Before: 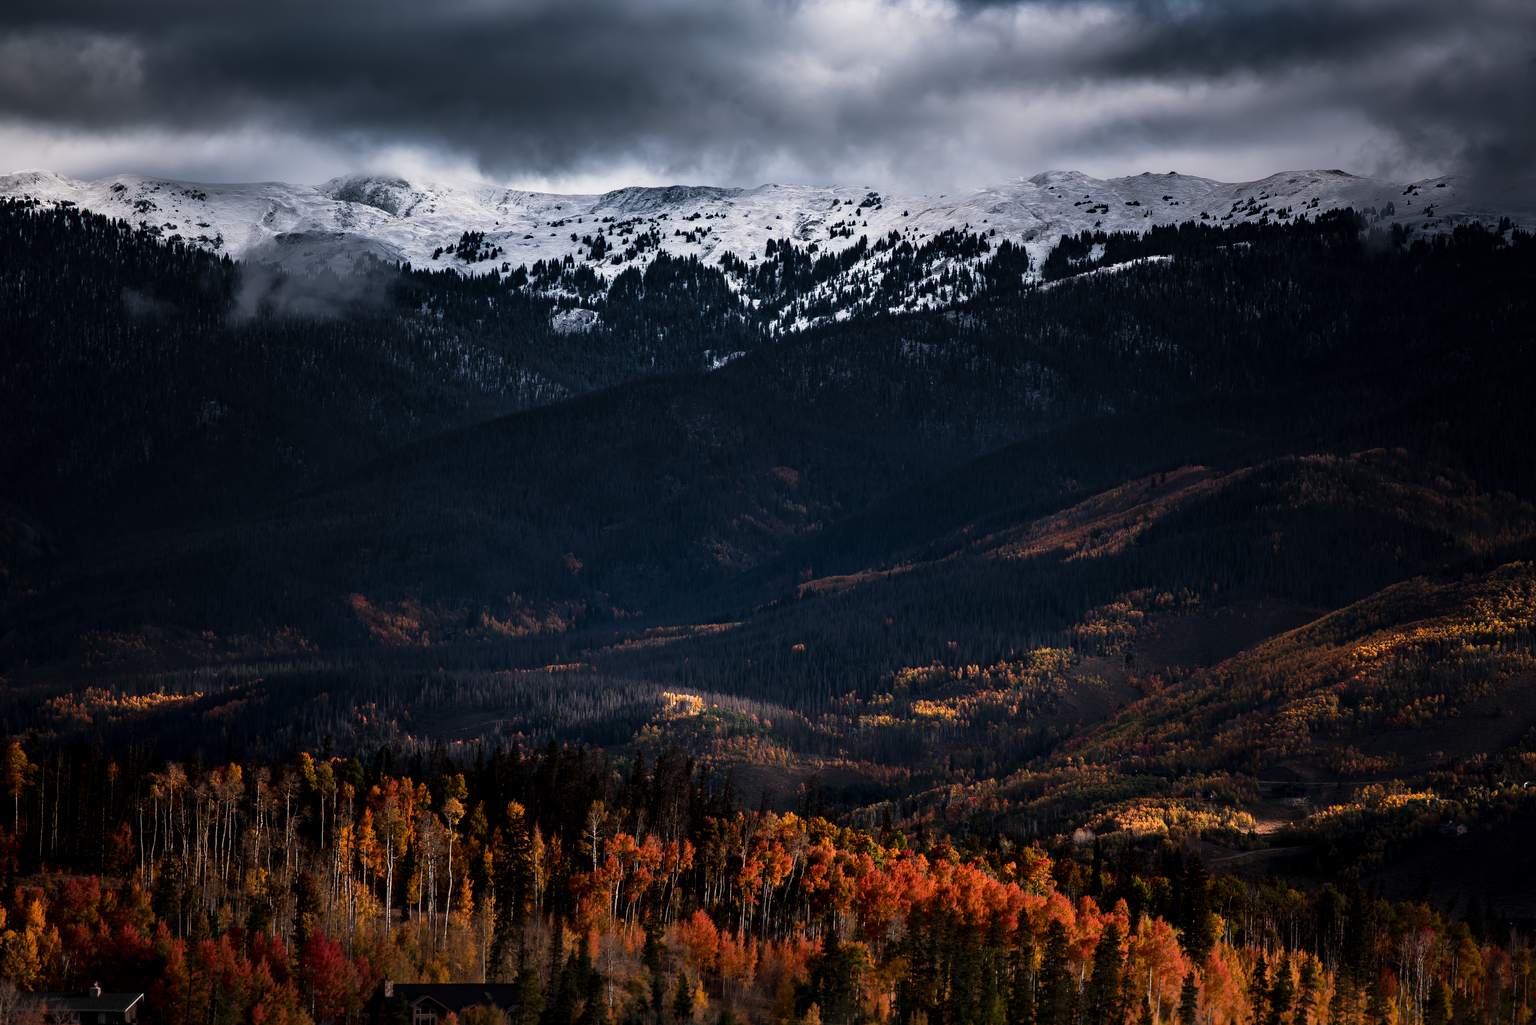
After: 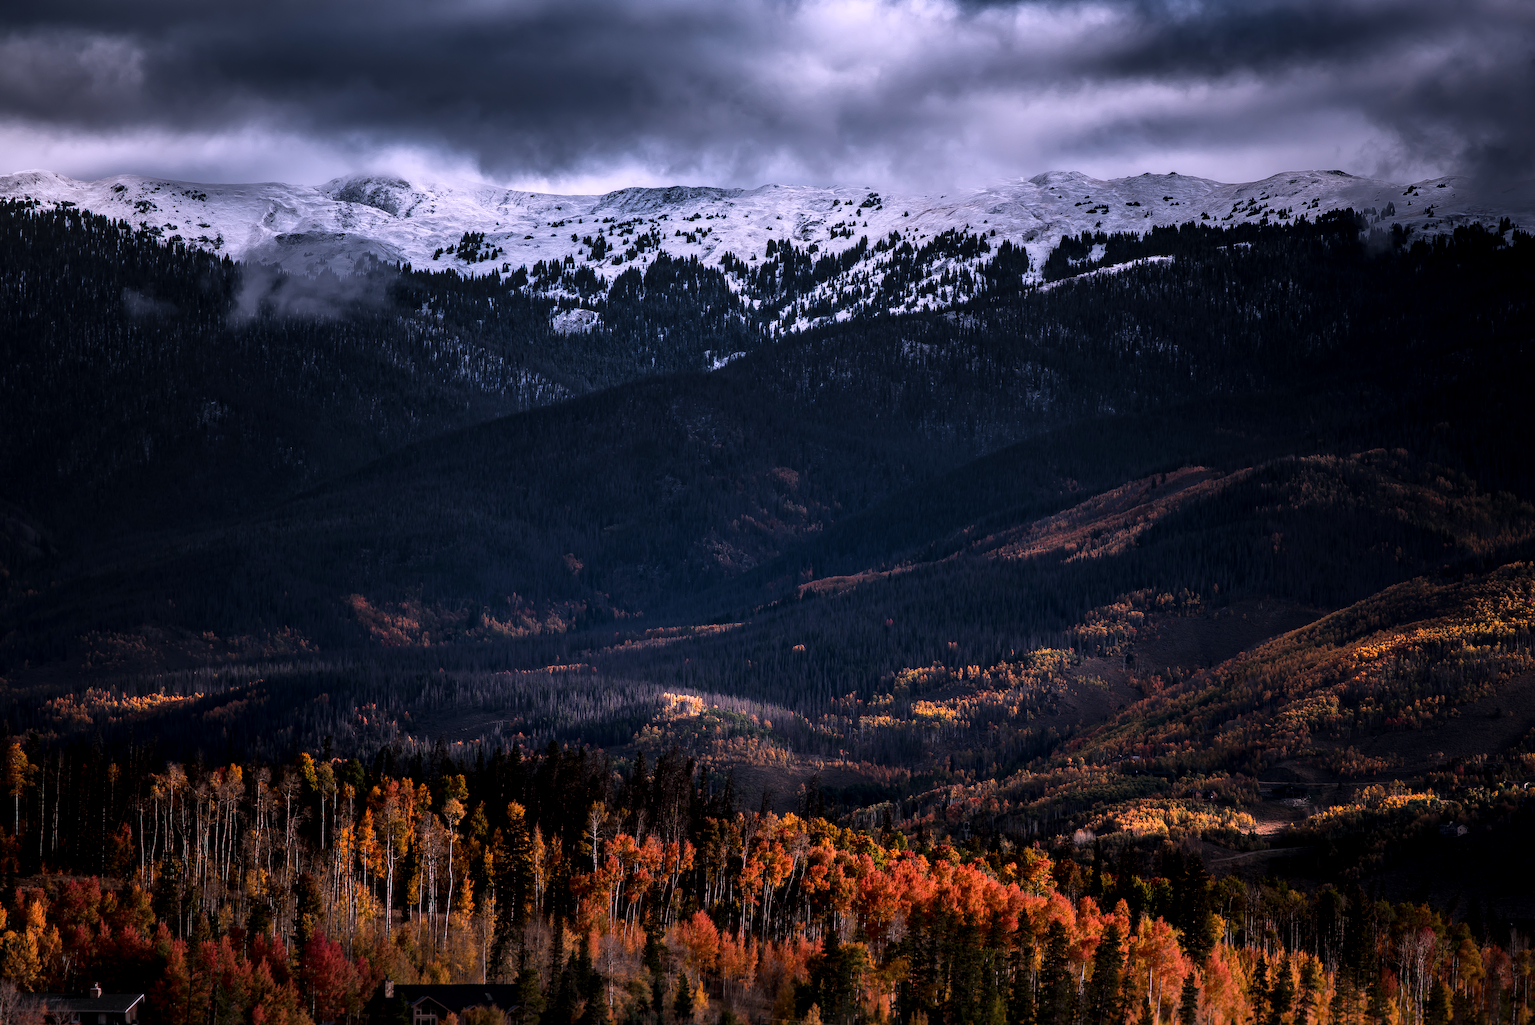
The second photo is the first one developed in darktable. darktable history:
white balance: red 1.042, blue 1.17
local contrast: on, module defaults
